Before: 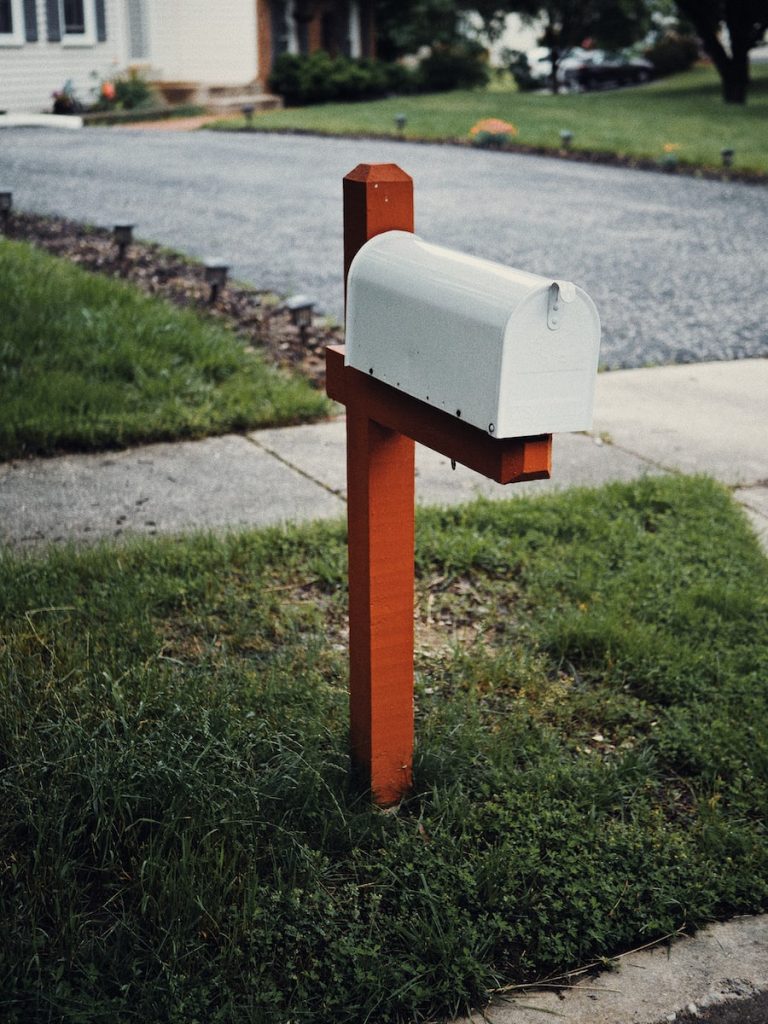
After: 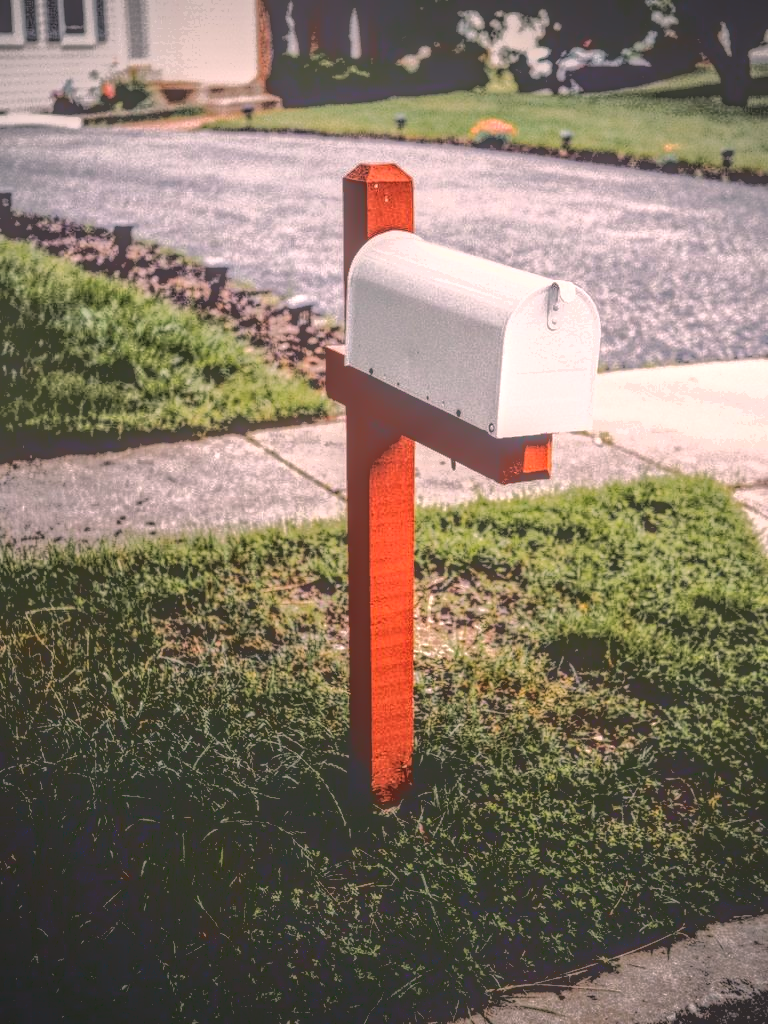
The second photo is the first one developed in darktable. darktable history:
color correction: highlights a* 14.63, highlights b* 4.8
base curve: curves: ch0 [(0.065, 0.026) (0.236, 0.358) (0.53, 0.546) (0.777, 0.841) (0.924, 0.992)]
local contrast: highlights 20%, shadows 23%, detail 201%, midtone range 0.2
exposure: black level correction 0, exposure 0.69 EV, compensate highlight preservation false
contrast brightness saturation: saturation -0.053
vignetting: fall-off start 79.77%
